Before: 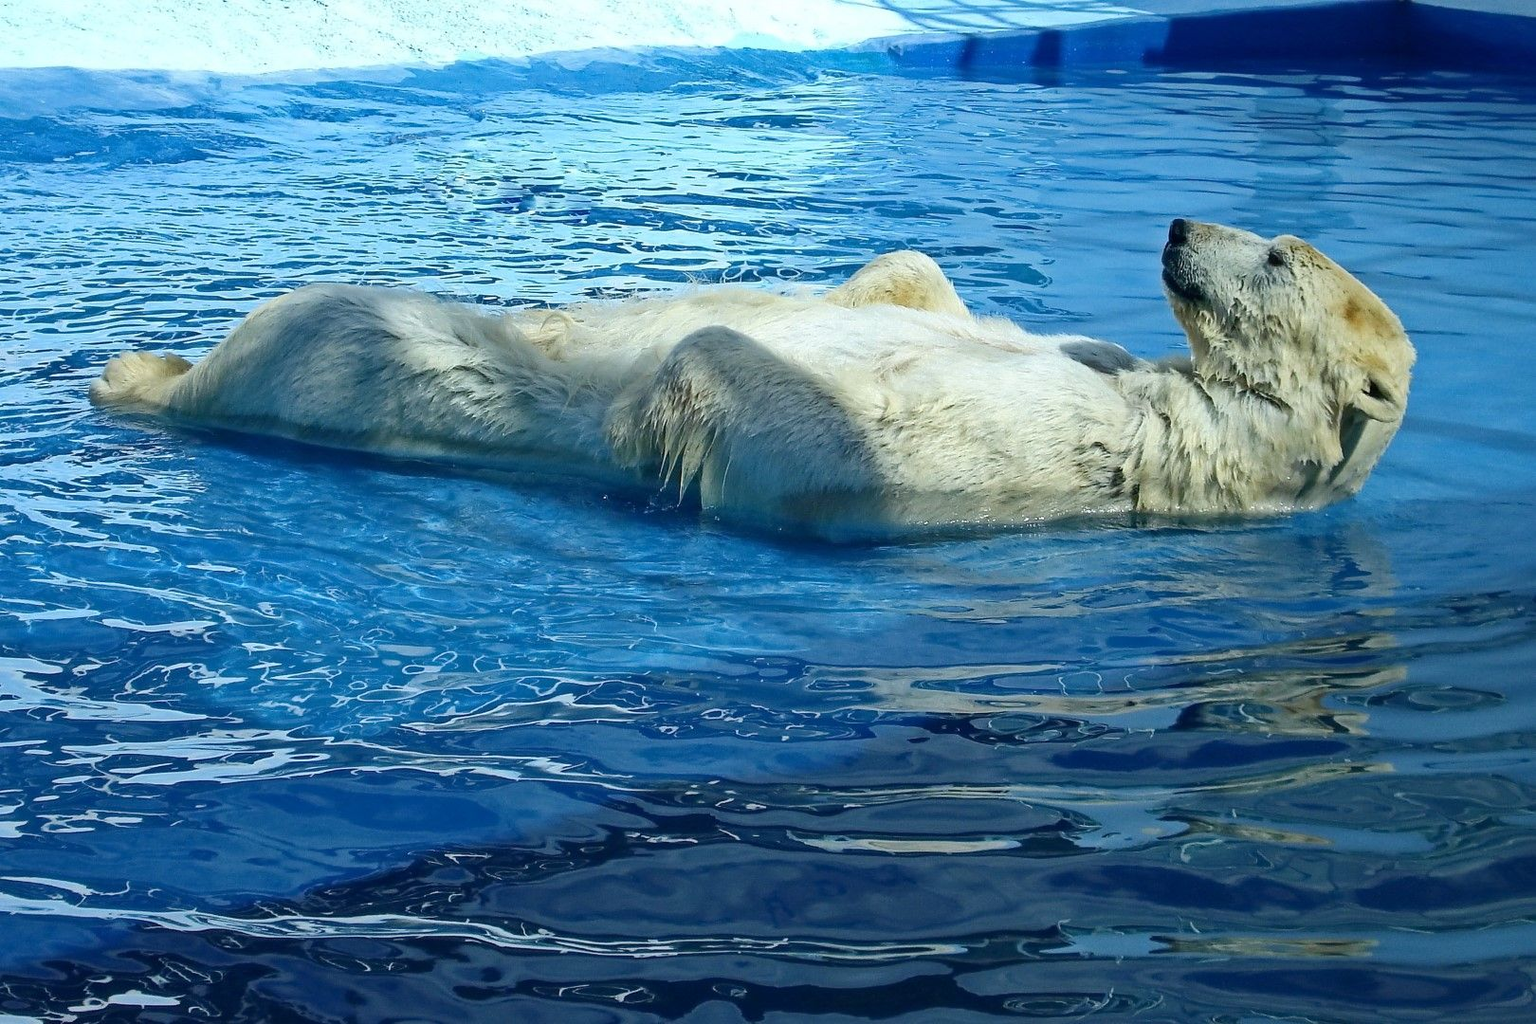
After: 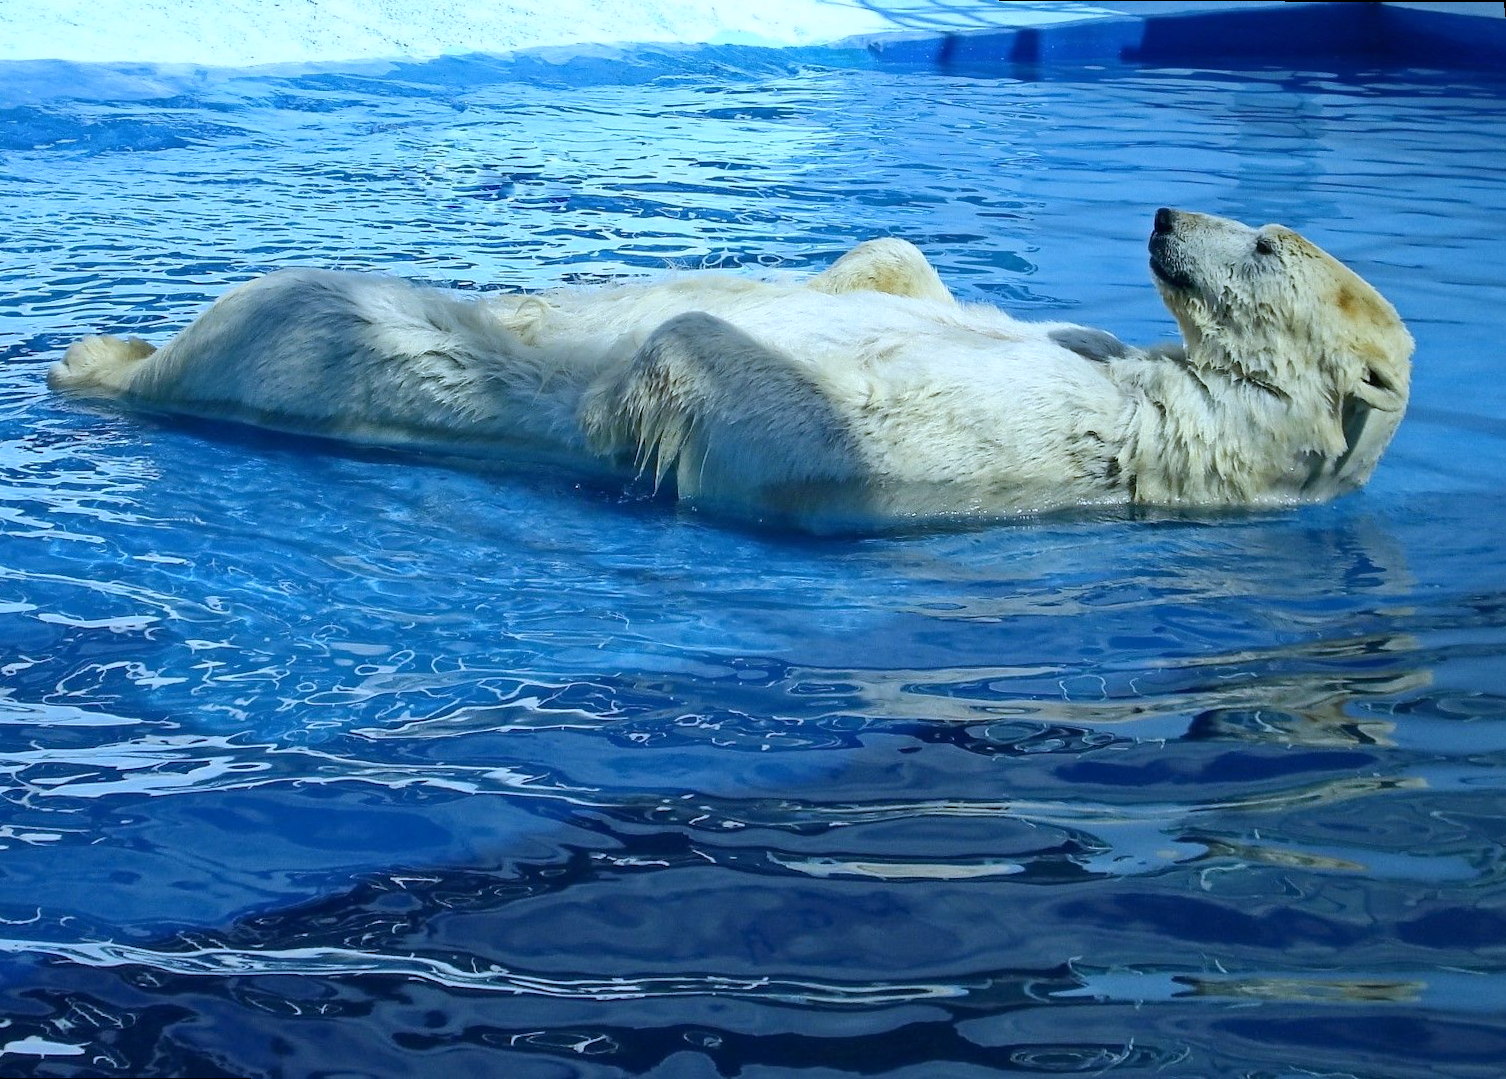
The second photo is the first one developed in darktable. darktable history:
rotate and perspective: rotation 0.215°, lens shift (vertical) -0.139, crop left 0.069, crop right 0.939, crop top 0.002, crop bottom 0.996
base curve: curves: ch0 [(0, 0) (0.283, 0.295) (1, 1)], preserve colors none
white balance: red 0.924, blue 1.095
